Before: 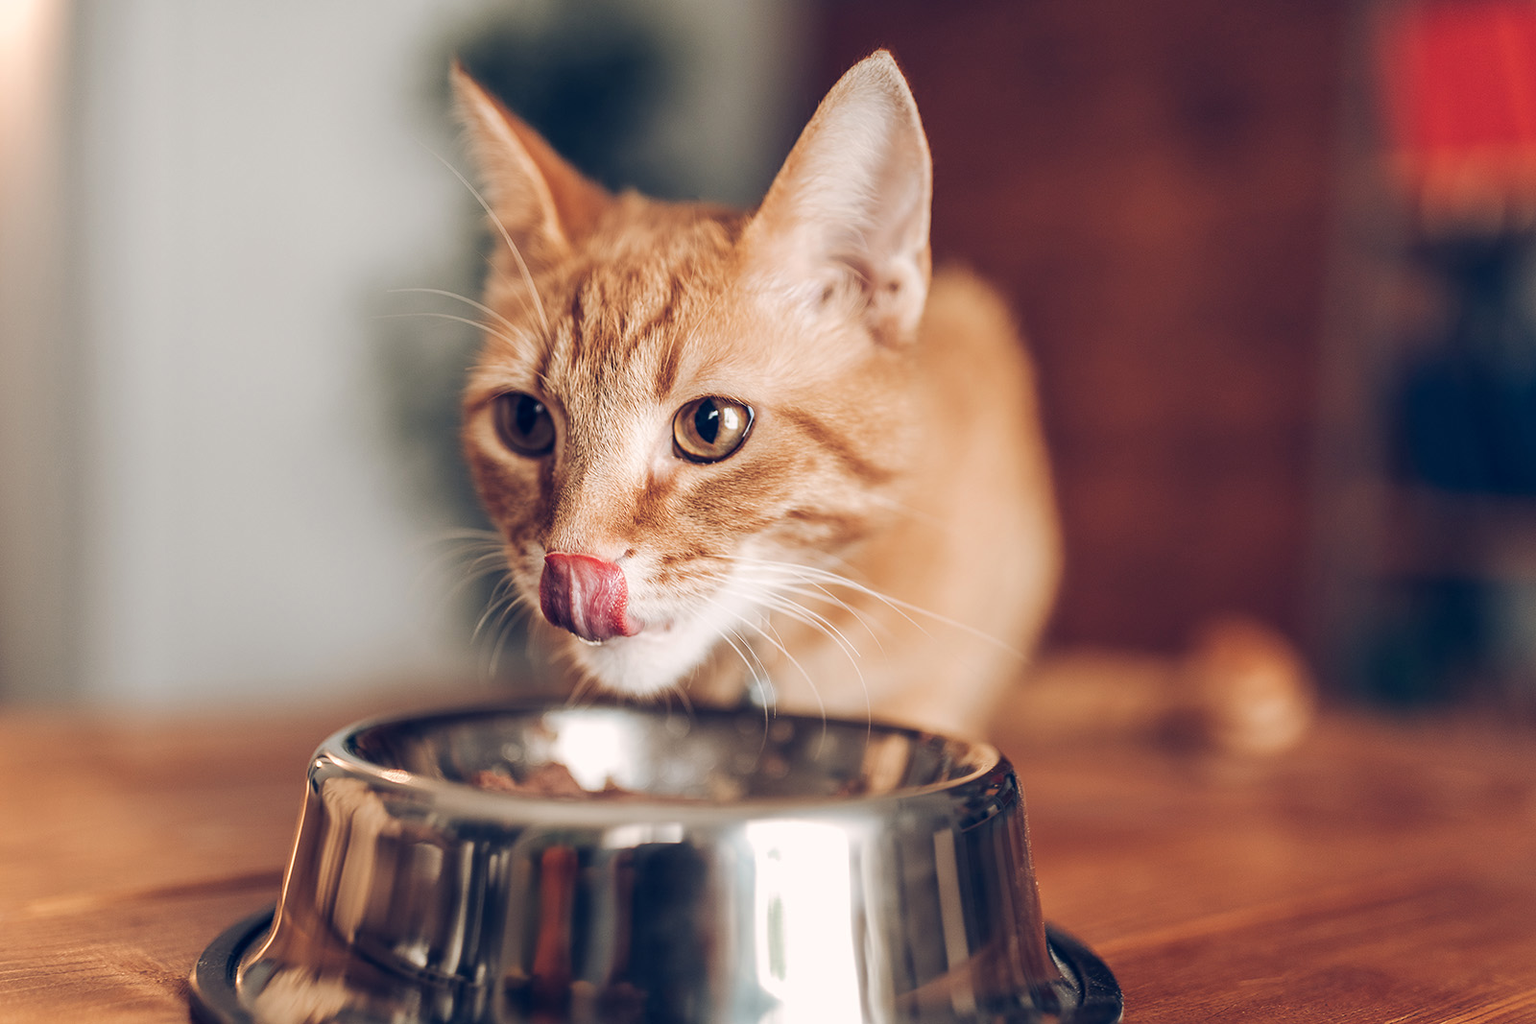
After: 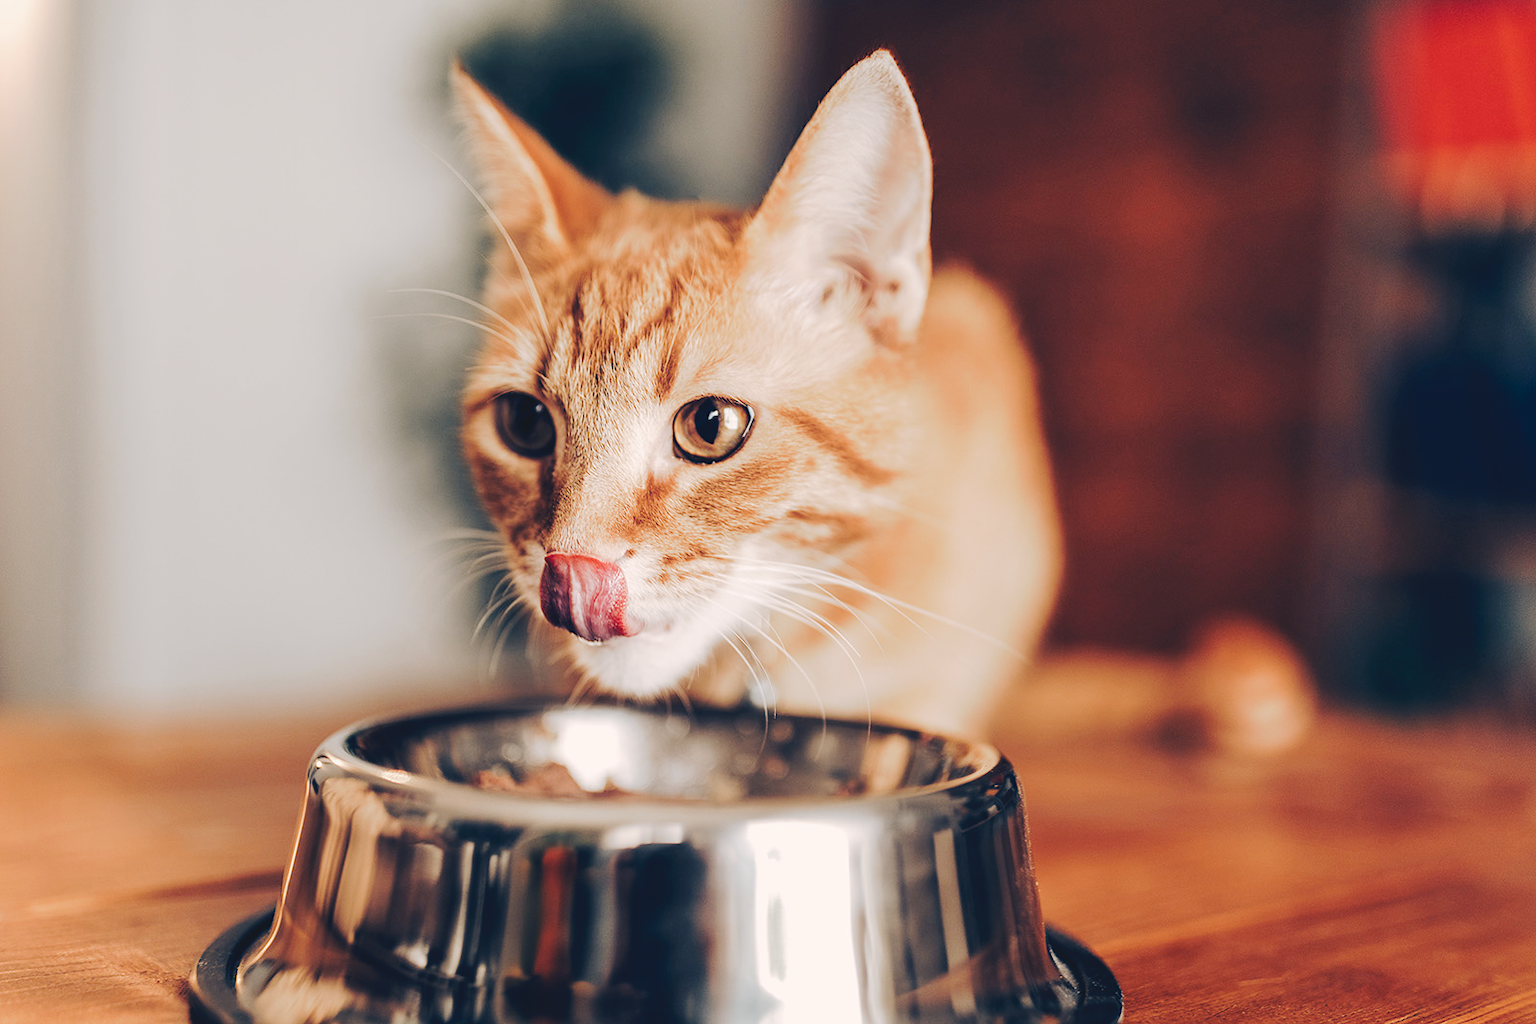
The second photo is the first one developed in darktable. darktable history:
tone curve: curves: ch0 [(0, 0) (0.003, 0.058) (0.011, 0.061) (0.025, 0.065) (0.044, 0.076) (0.069, 0.083) (0.1, 0.09) (0.136, 0.102) (0.177, 0.145) (0.224, 0.196) (0.277, 0.278) (0.335, 0.375) (0.399, 0.486) (0.468, 0.578) (0.543, 0.651) (0.623, 0.717) (0.709, 0.783) (0.801, 0.838) (0.898, 0.91) (1, 1)], preserve colors none
color look up table: target L [91.04, 88.06, 89.14, 86.89, 82.97, 73.06, 58.18, 49.12, 46.17, 27.13, 31.72, 18.75, 200.71, 83.65, 75.54, 71.93, 65.82, 53.87, 56.56, 51.3, 49.61, 49.04, 34.45, 34.59, 30.3, 15.92, 78.73, 81.48, 77.55, 70.76, 61.85, 55.97, 55.03, 52.87, 45.23, 36.79, 36.17, 26.67, 19.15, 15.36, 7.001, 4.276, 97.29, 92.22, 89.99, 61.94, 55.64, 53.5, 29.34], target a [-18.95, -12.46, -8.82, -24.02, -37.67, -27.65, -44.45, -26.58, -2.268, -17.62, -16.56, -9.479, 0, 10.65, -0.147, 37.35, 30.06, 58.45, 1.656, 68.51, 63.91, 38.21, 18.43, 34.18, 31.58, 0.211, 9.092, 30.33, 3.3, 47.97, 16.55, 19.61, 18.62, 64.44, 41.59, 14.14, 41.25, 33.07, 22.71, 2.548, 29.27, -1.287, -1.124, -24.17, -13.41, -23.1, 0.048, -10.13, -6.287], target b [39.57, 5.701, 22.18, 9.249, 26.15, 10.13, 30.45, 29.68, 38.21, 14.17, 0.275, 2.26, -0.001, 31.56, 74.7, 10.74, 39.13, 25.91, 30.78, 10.72, 49.92, 45, 10.07, 42.6, 23.45, 20.57, -4.375, -17.27, -21.96, -34.31, -49.06, -36.28, -9.192, -21.68, 2.478, -65.78, -54.87, -37.79, -9.963, -18.29, -38.6, -6.53, 0.37, -8.442, -9.006, -25.56, -16.78, -47.29, -16.11], num patches 49
